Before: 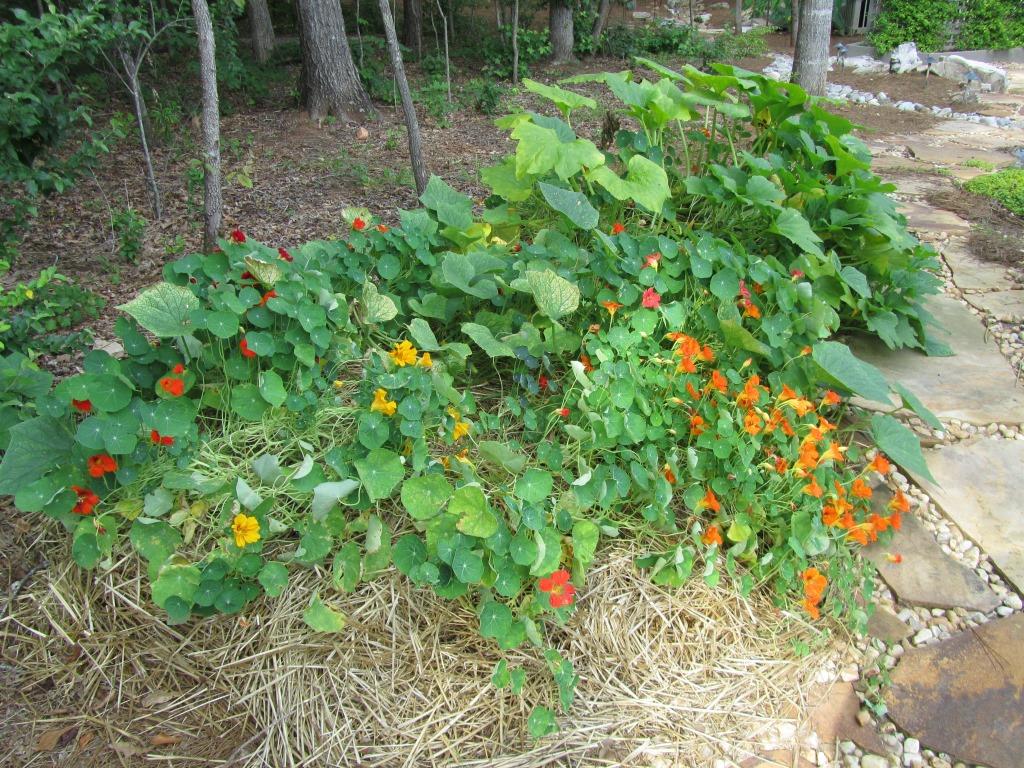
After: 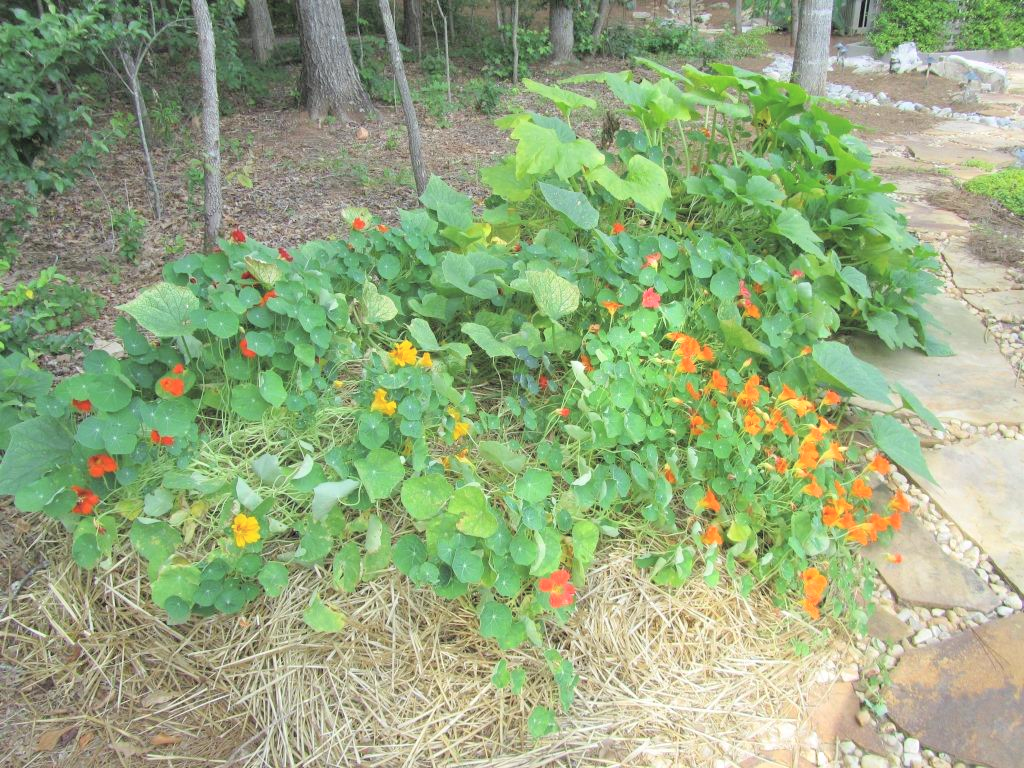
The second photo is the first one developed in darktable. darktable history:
contrast brightness saturation: brightness 0.287
